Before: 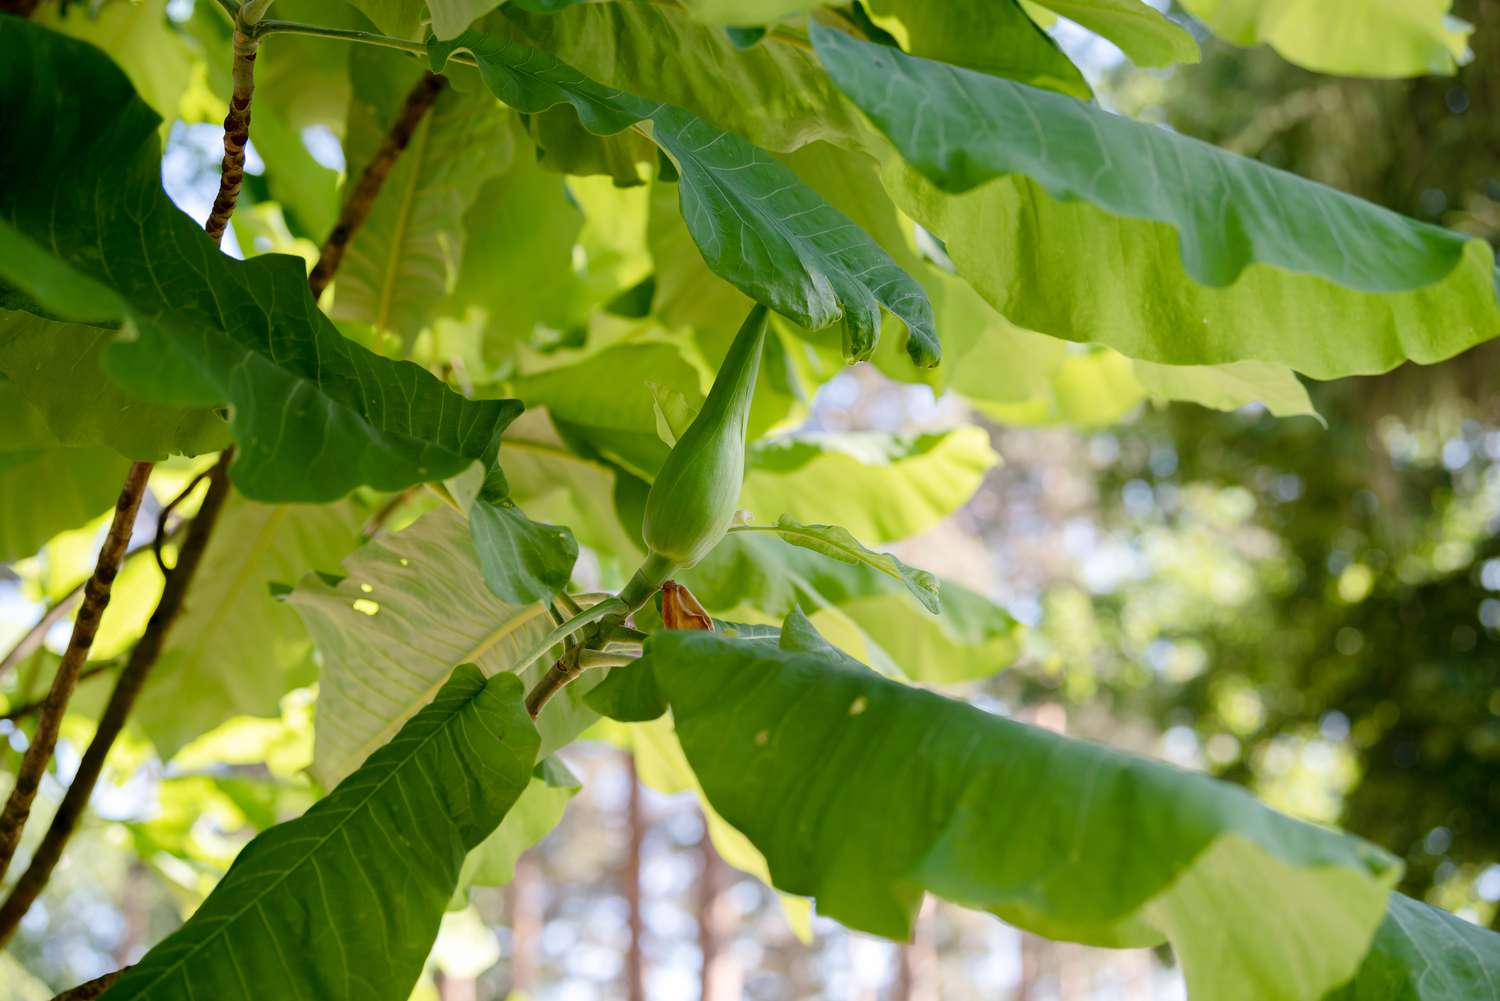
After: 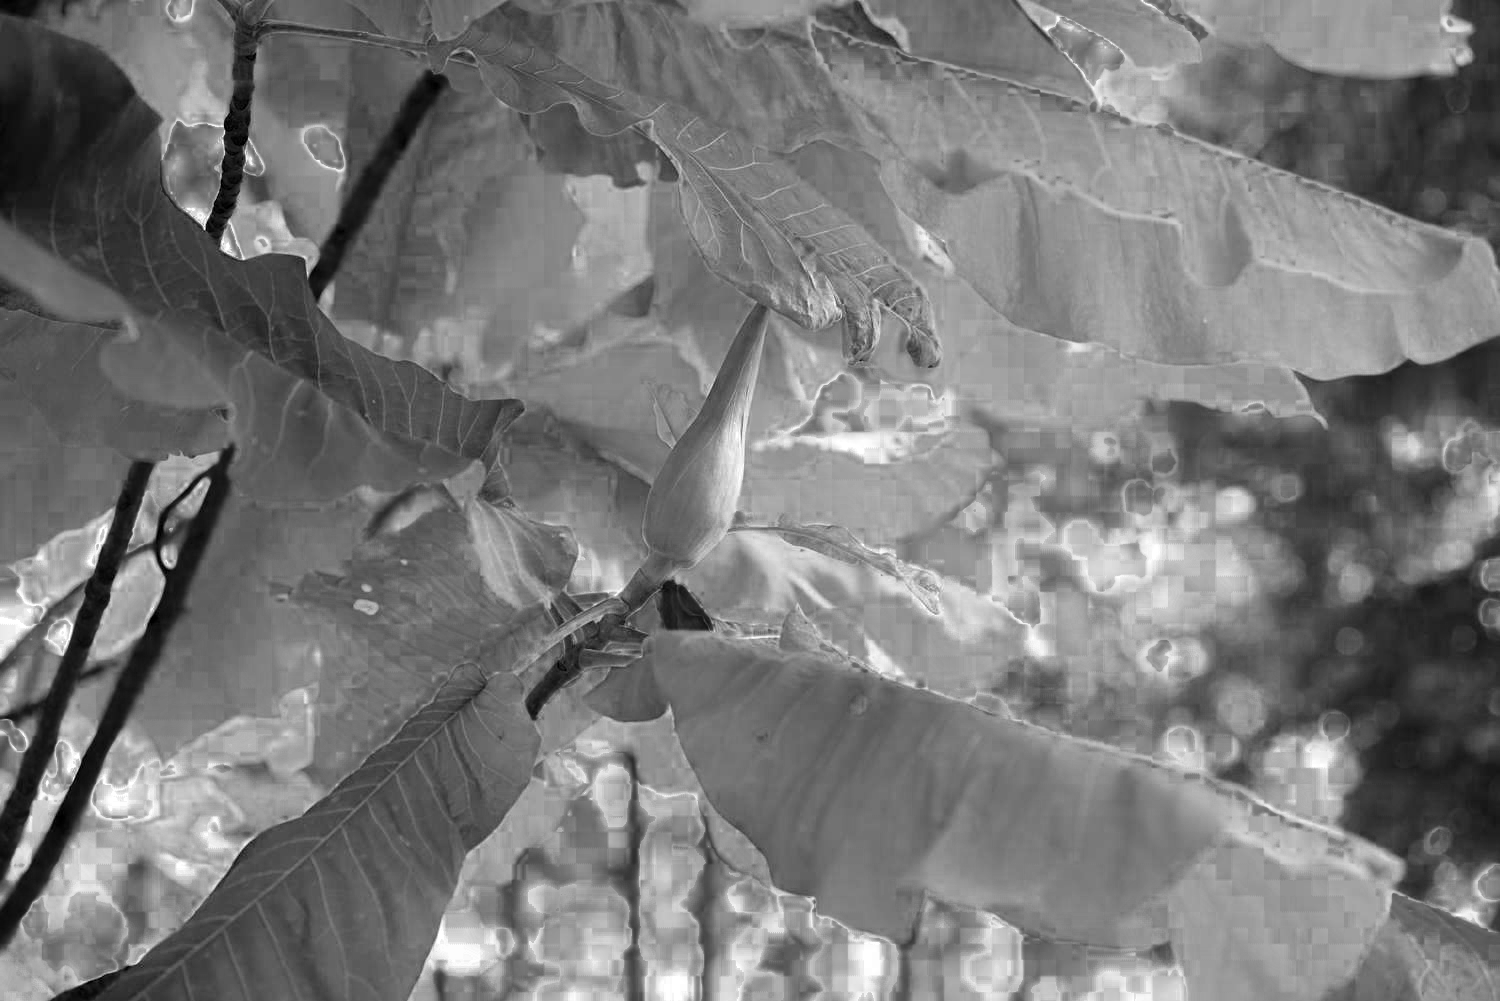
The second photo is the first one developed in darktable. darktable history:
color zones: curves: ch0 [(0.002, 0.429) (0.121, 0.212) (0.198, 0.113) (0.276, 0.344) (0.331, 0.541) (0.41, 0.56) (0.482, 0.289) (0.619, 0.227) (0.721, 0.18) (0.821, 0.435) (0.928, 0.555) (1, 0.587)]; ch1 [(0, 0) (0.143, 0) (0.286, 0) (0.429, 0) (0.571, 0) (0.714, 0) (0.857, 0)]
sharpen: amount 0.205
color correction: highlights b* -0.016, saturation 2.96
